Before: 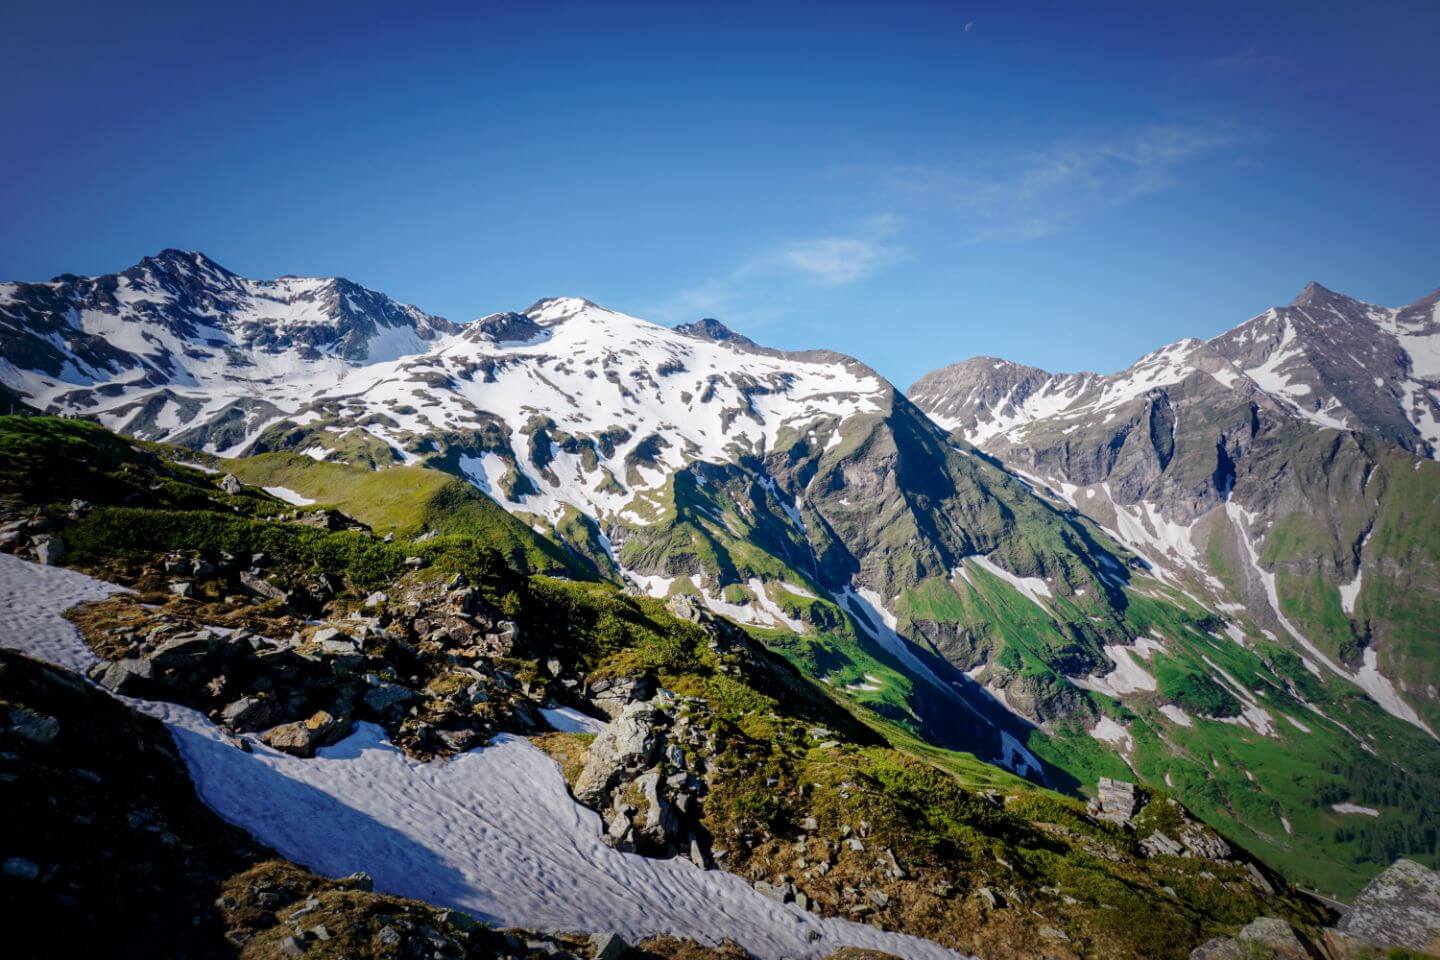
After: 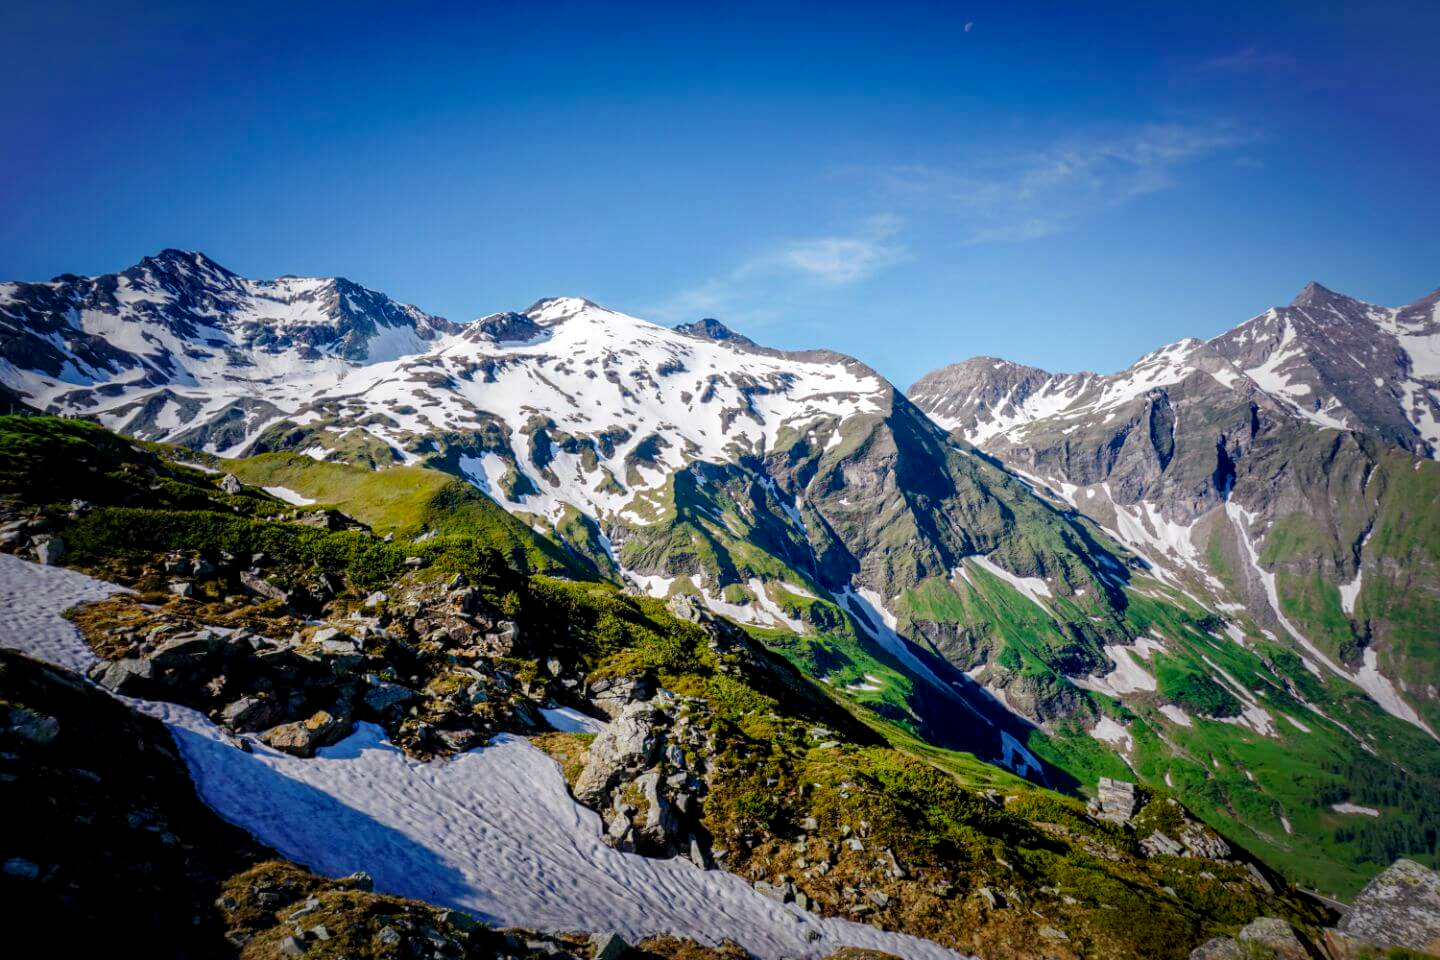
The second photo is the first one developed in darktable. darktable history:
color balance rgb: perceptual saturation grading › global saturation 20%, perceptual saturation grading › highlights -25%, perceptual saturation grading › shadows 25%
local contrast: on, module defaults
